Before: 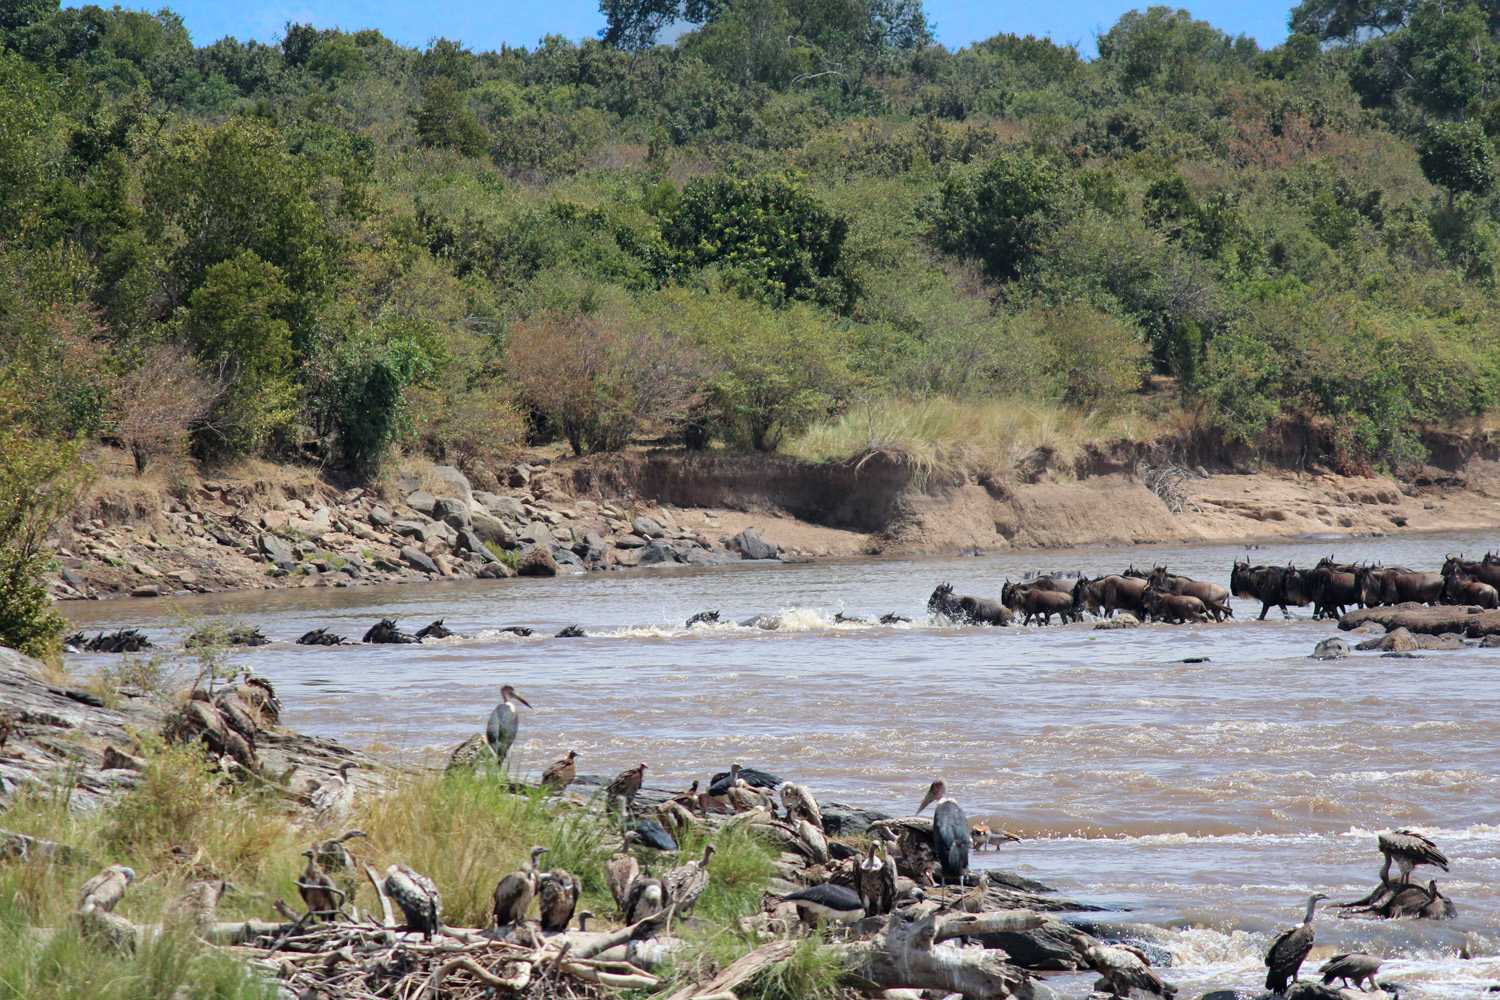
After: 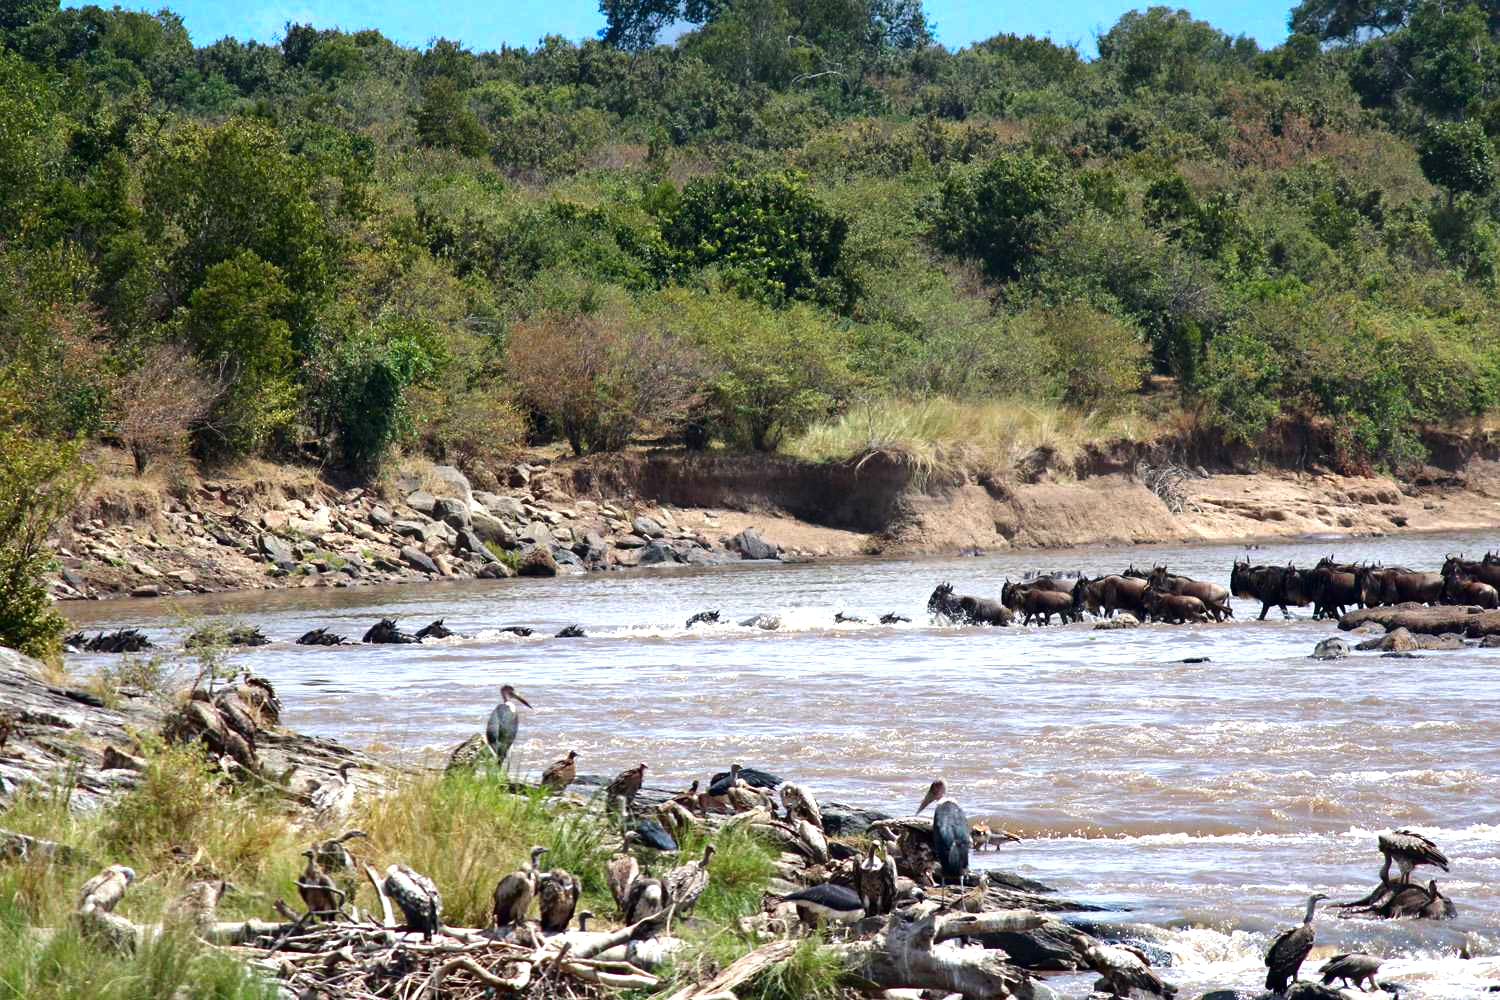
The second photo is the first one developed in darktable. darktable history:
contrast brightness saturation: brightness -0.211, saturation 0.081
exposure: black level correction 0, exposure 0.693 EV, compensate exposure bias true, compensate highlight preservation false
